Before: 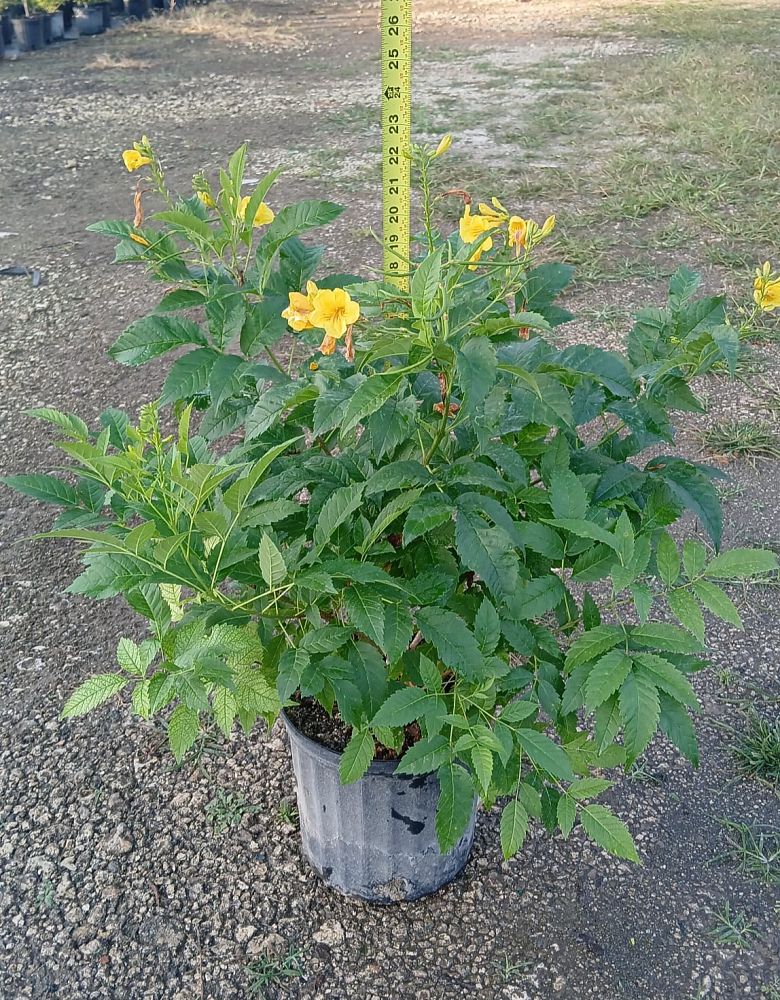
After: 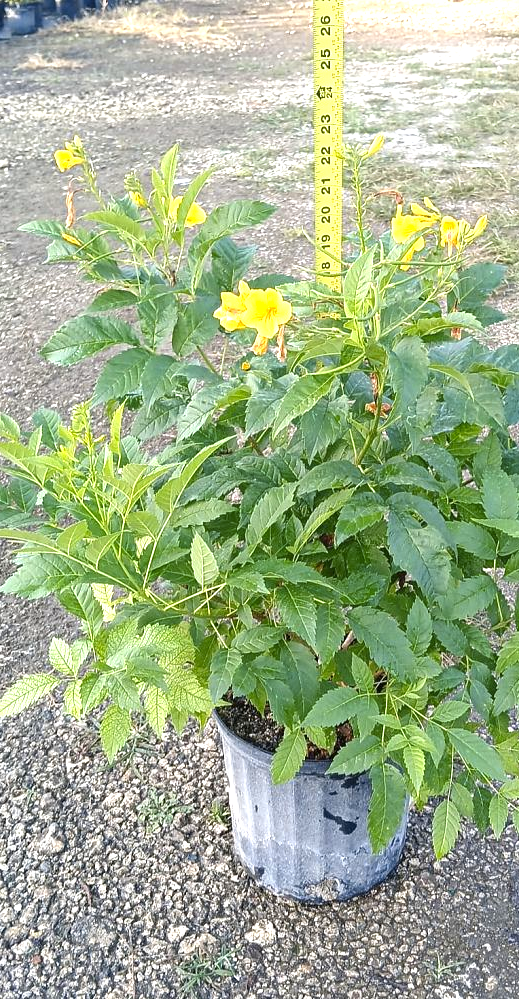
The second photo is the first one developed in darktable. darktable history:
crop and rotate: left 8.786%, right 24.548%
color contrast: green-magenta contrast 0.8, blue-yellow contrast 1.1, unbound 0
exposure: exposure 1 EV, compensate highlight preservation false
